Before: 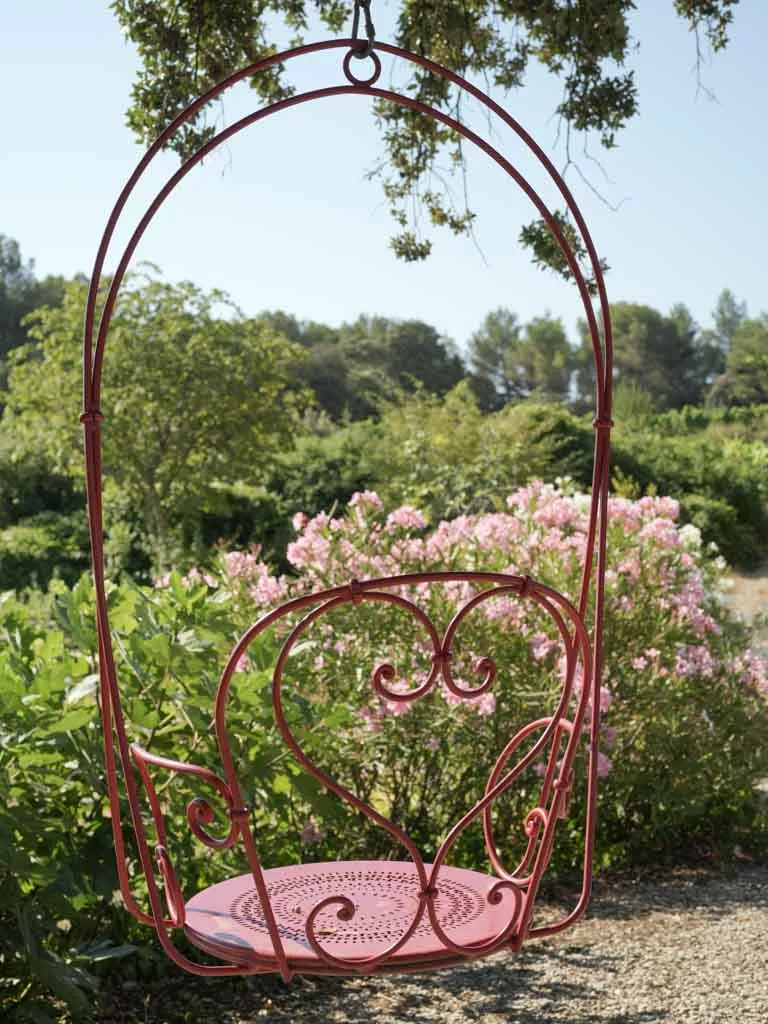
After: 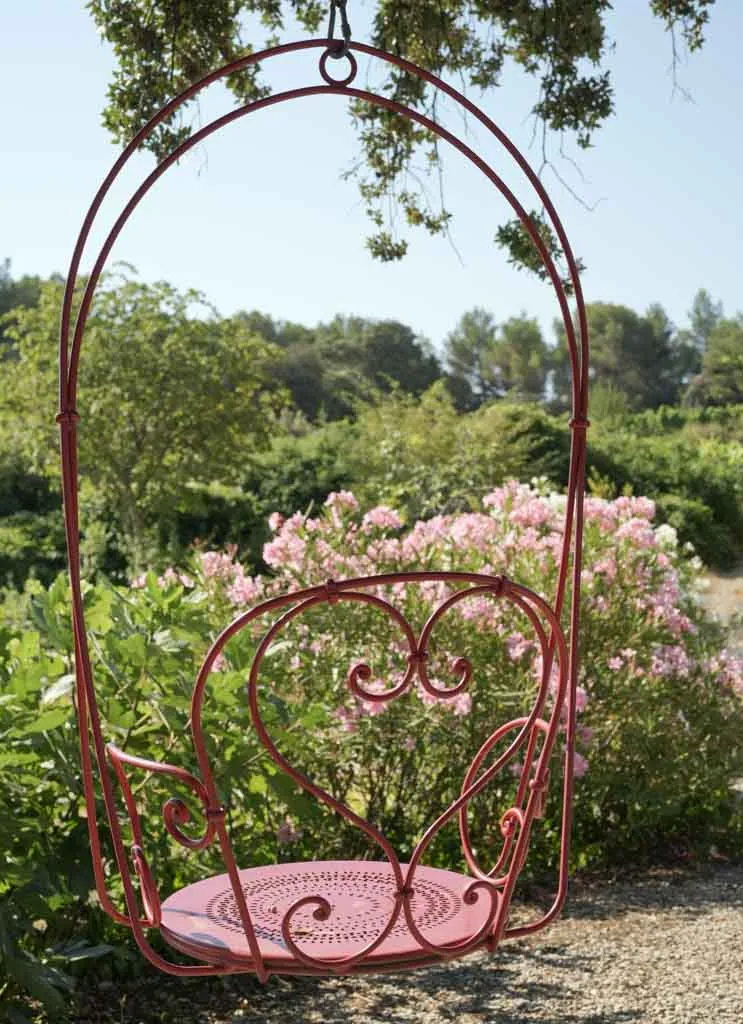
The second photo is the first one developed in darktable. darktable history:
crop and rotate: left 3.2%
tone equalizer: -7 EV 0.096 EV
color calibration: illuminant same as pipeline (D50), adaptation XYZ, x 0.345, y 0.358, temperature 5020.98 K
